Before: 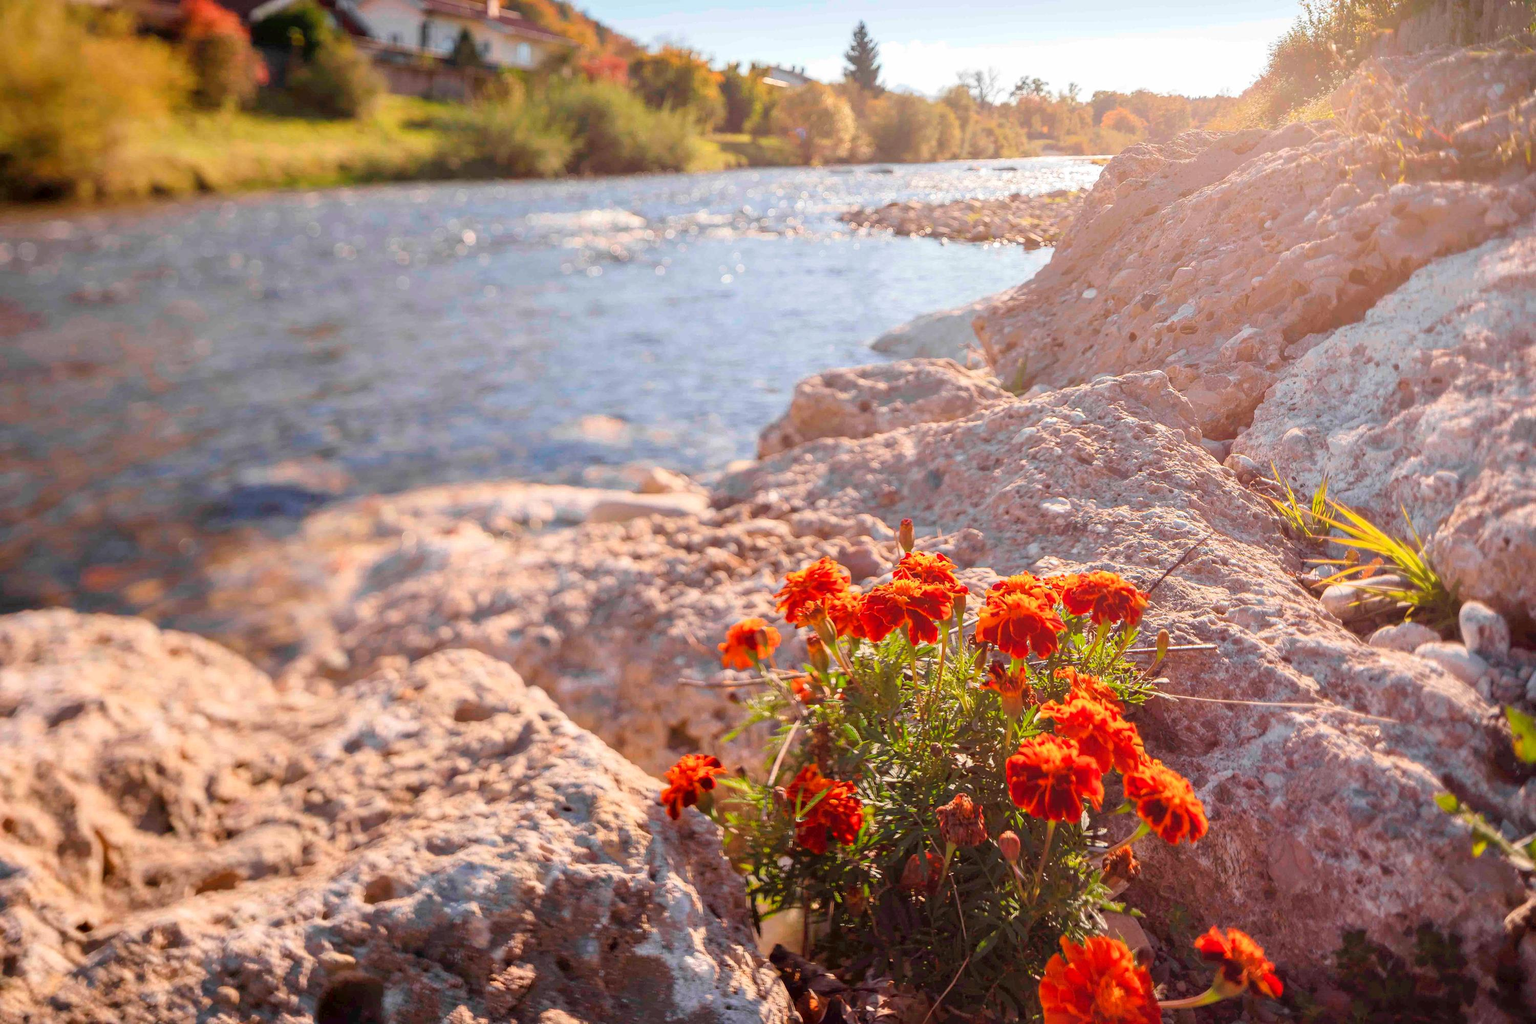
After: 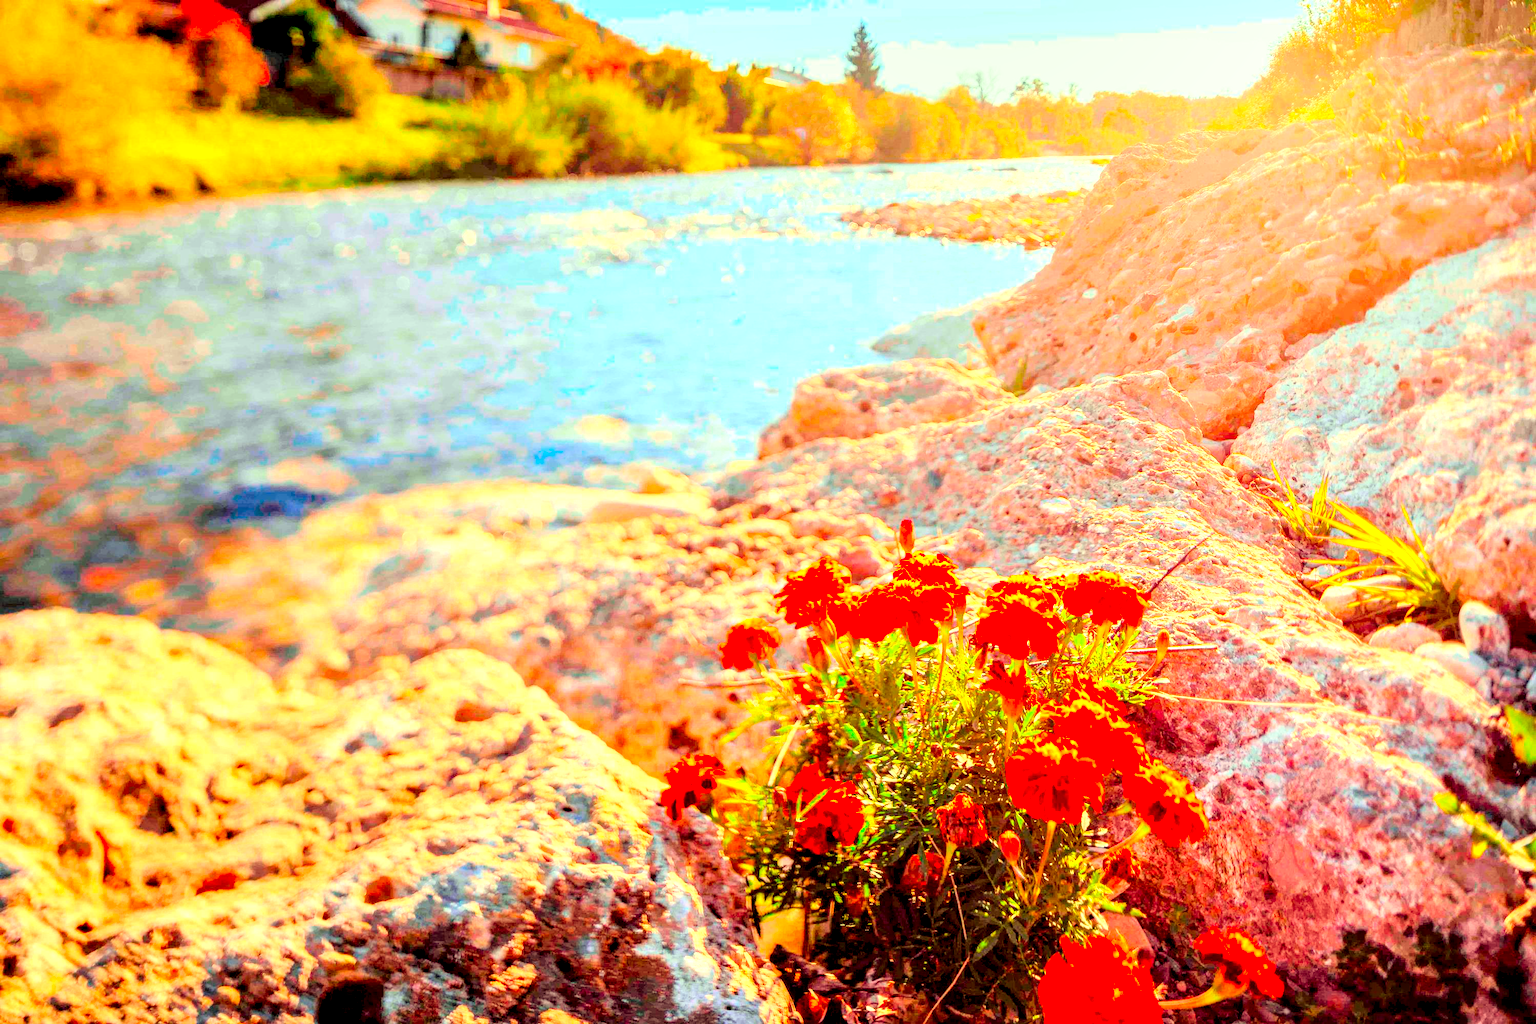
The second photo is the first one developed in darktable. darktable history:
color correction: highlights a* -10.96, highlights b* 9.96, saturation 1.71
tone curve: curves: ch0 [(0, 0.023) (0.103, 0.087) (0.295, 0.297) (0.445, 0.531) (0.553, 0.665) (0.735, 0.843) (0.994, 1)]; ch1 [(0, 0) (0.427, 0.346) (0.456, 0.426) (0.484, 0.494) (0.509, 0.505) (0.535, 0.56) (0.581, 0.632) (0.646, 0.715) (1, 1)]; ch2 [(0, 0) (0.369, 0.388) (0.449, 0.431) (0.501, 0.495) (0.533, 0.518) (0.572, 0.612) (0.677, 0.752) (1, 1)], color space Lab, linked channels, preserve colors none
local contrast: highlights 22%, detail 198%
contrast brightness saturation: contrast 0.096, brightness 0.317, saturation 0.142
